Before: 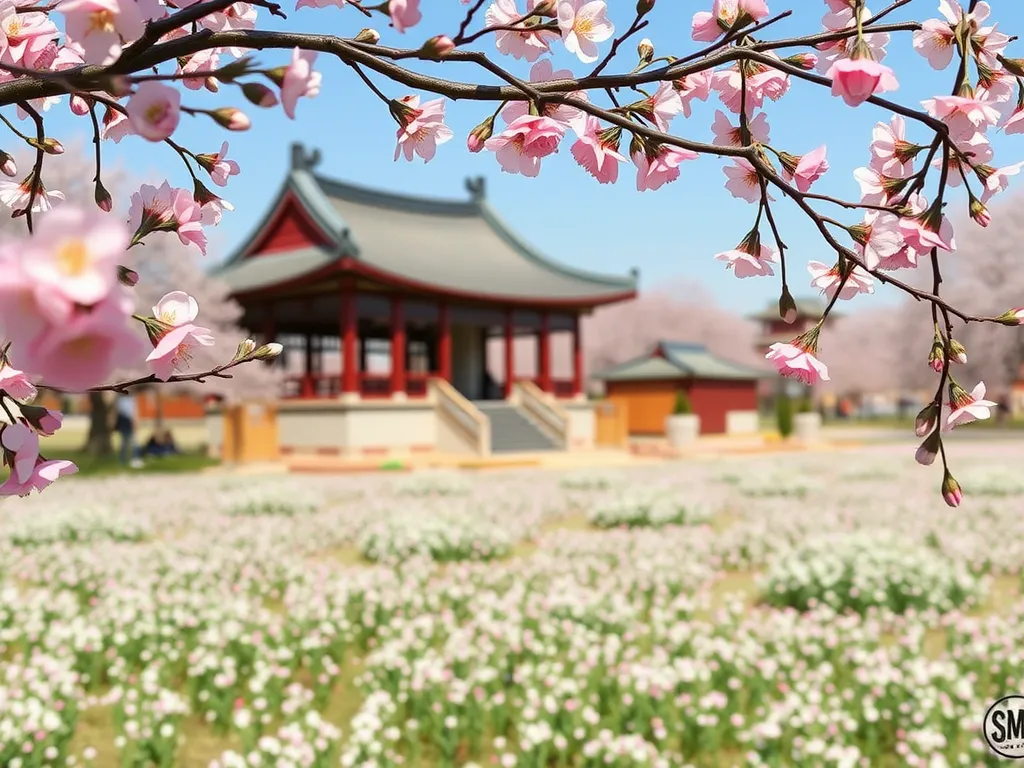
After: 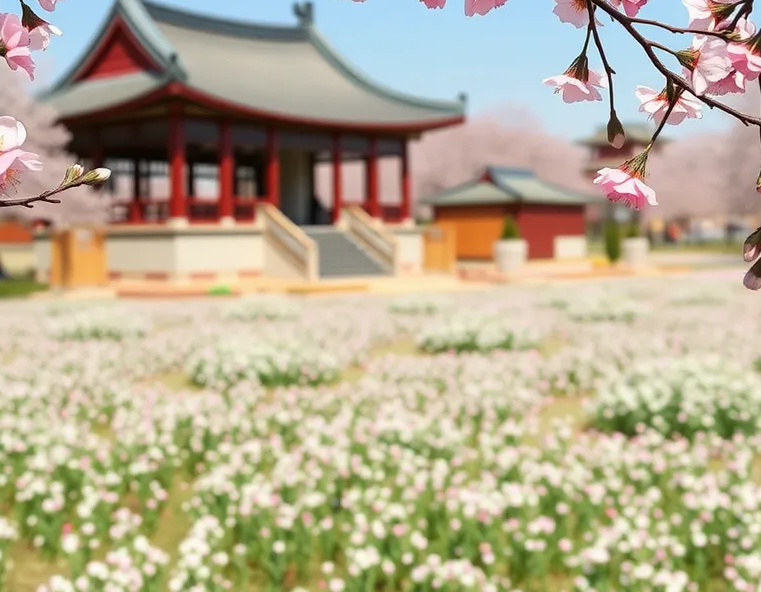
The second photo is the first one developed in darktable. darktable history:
crop: left 16.826%, top 22.862%, right 8.848%
